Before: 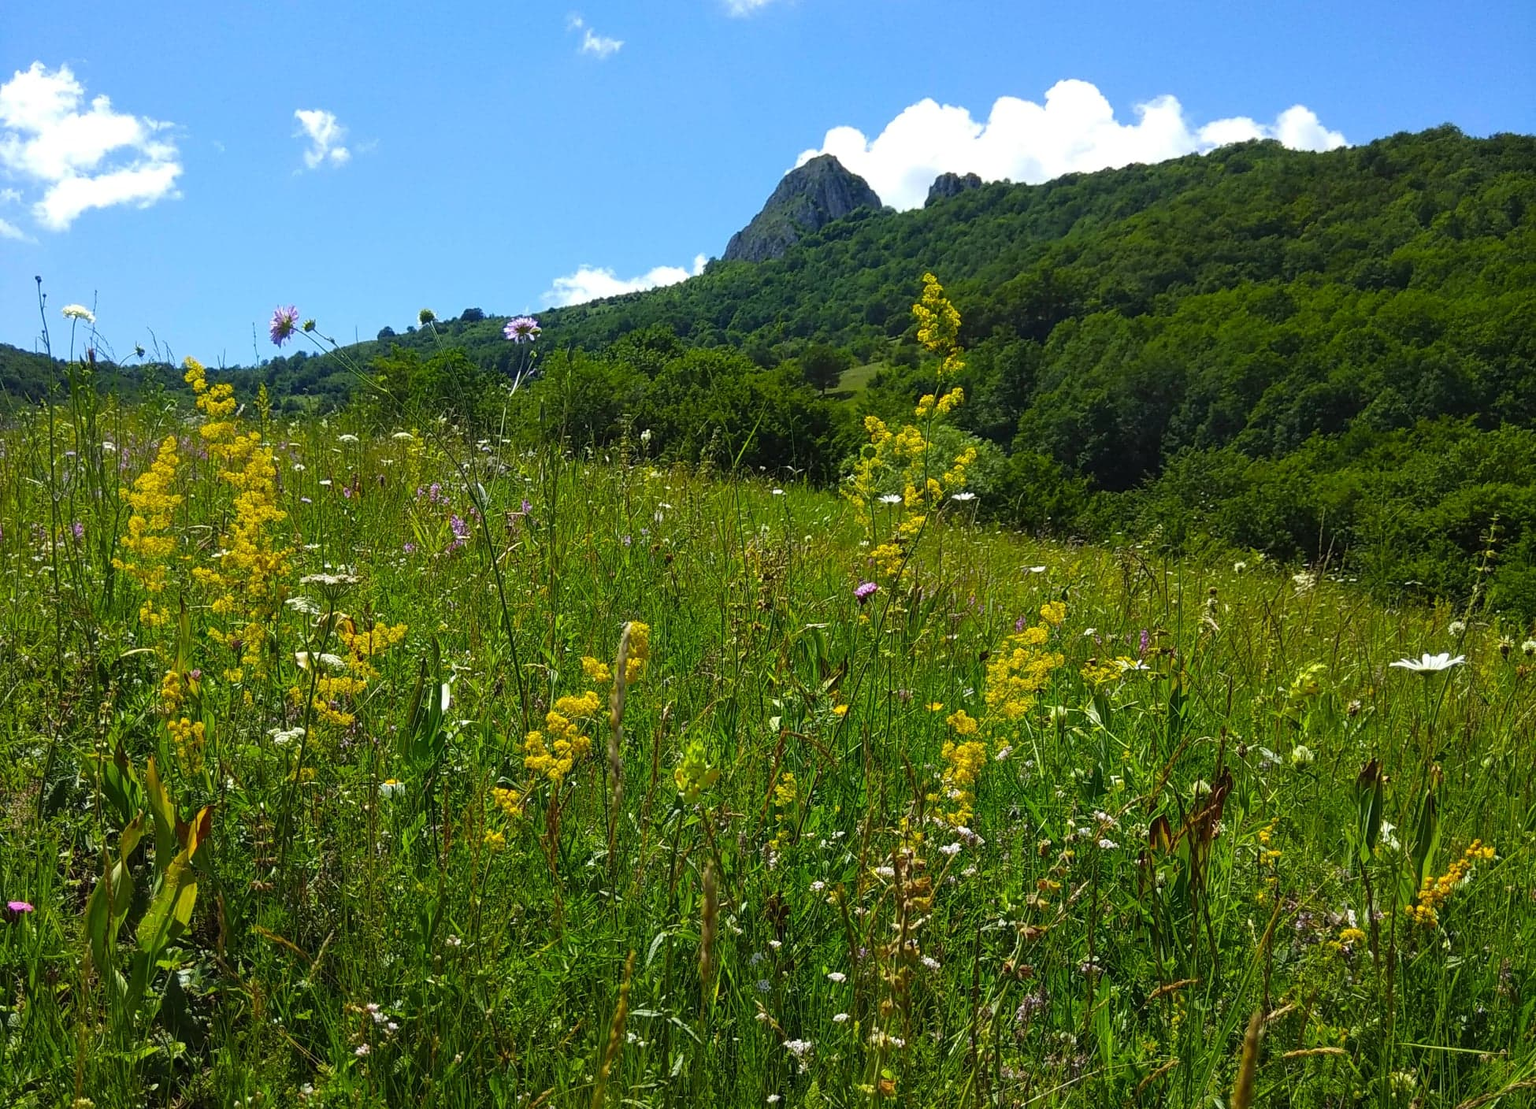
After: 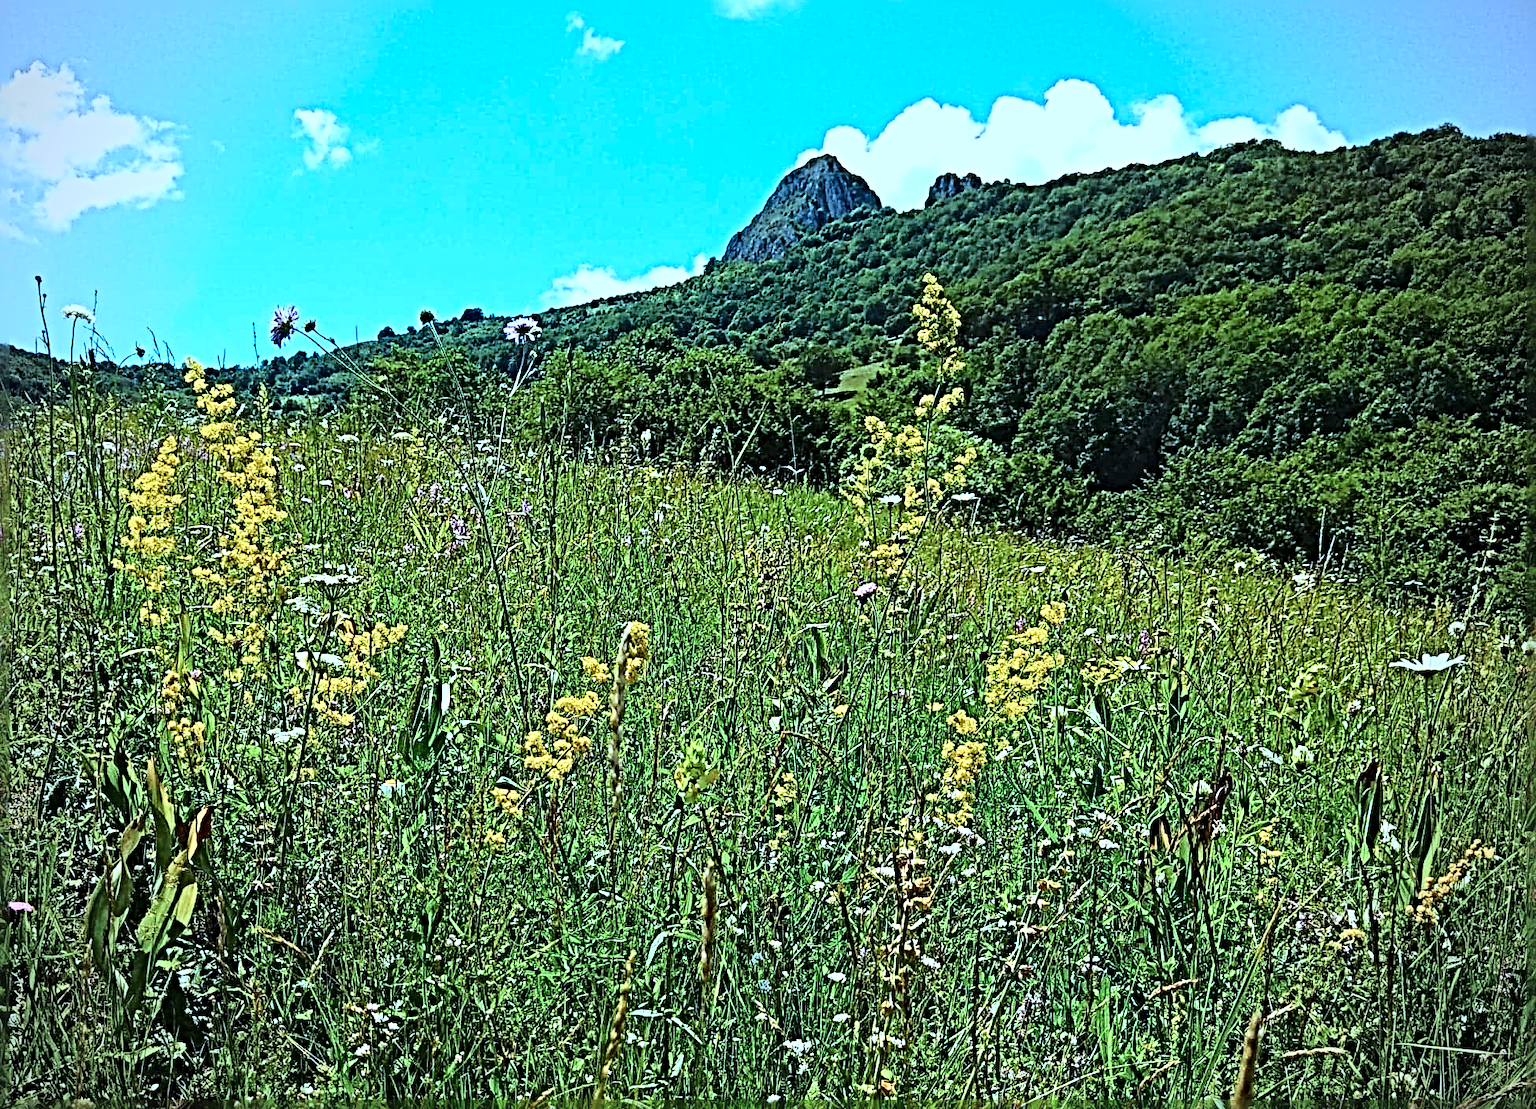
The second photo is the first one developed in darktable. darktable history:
sharpen: radius 6.3, amount 1.8, threshold 0
color correction: highlights a* -9.35, highlights b* -23.15
vignetting: on, module defaults
base curve: curves: ch0 [(0, 0) (0.028, 0.03) (0.121, 0.232) (0.46, 0.748) (0.859, 0.968) (1, 1)]
